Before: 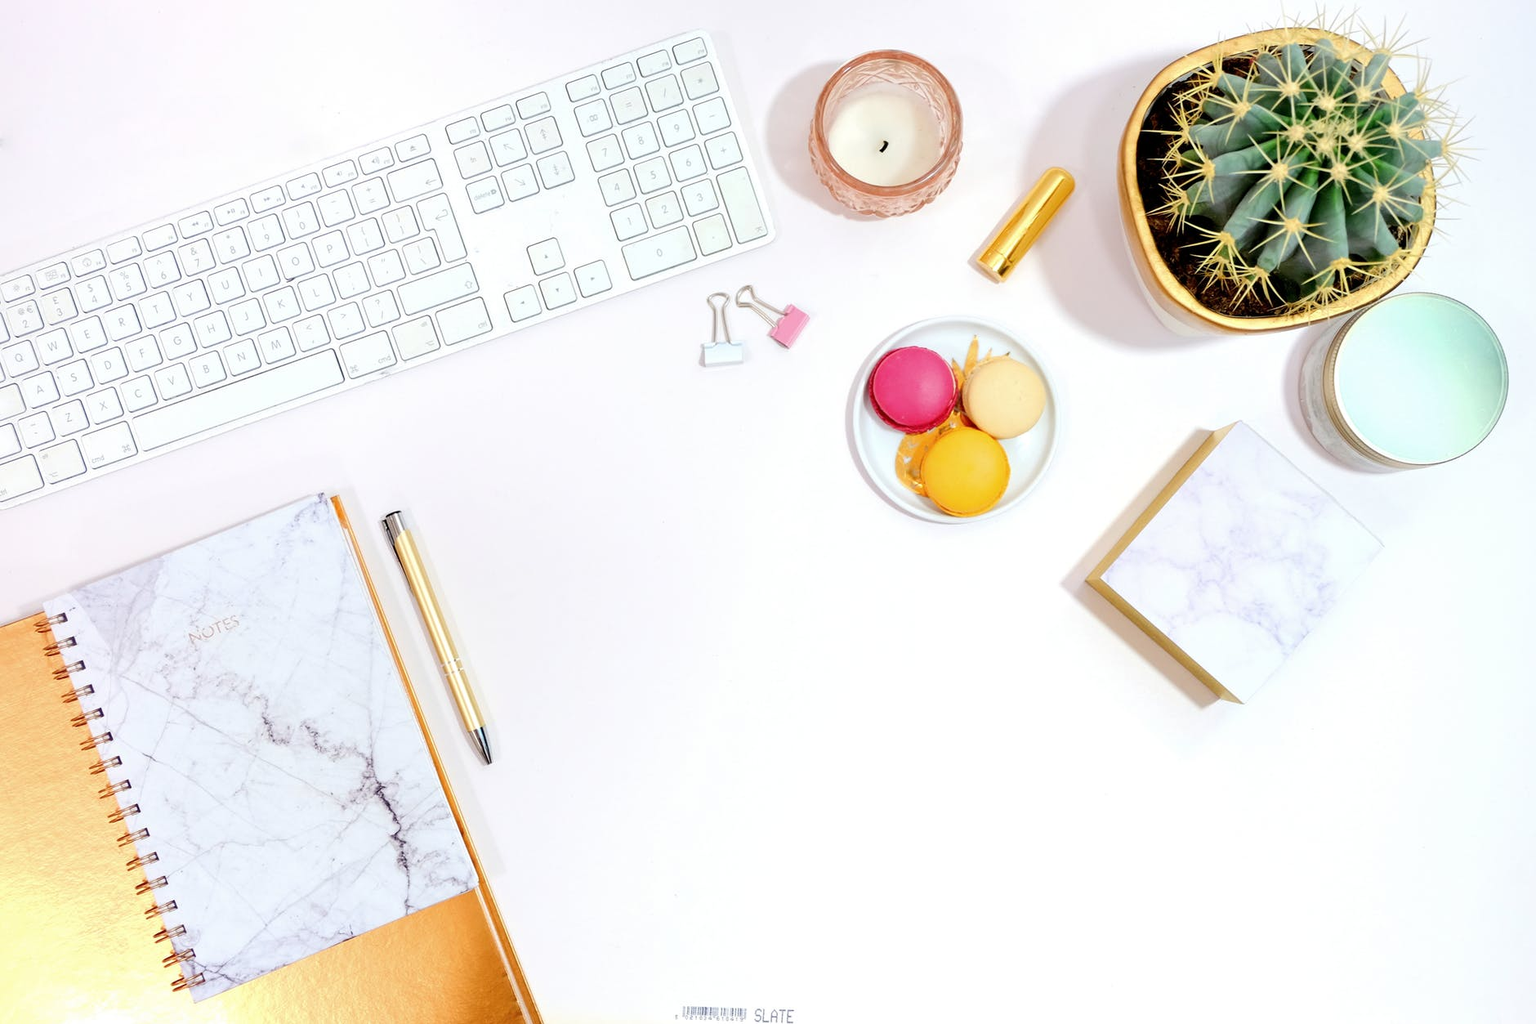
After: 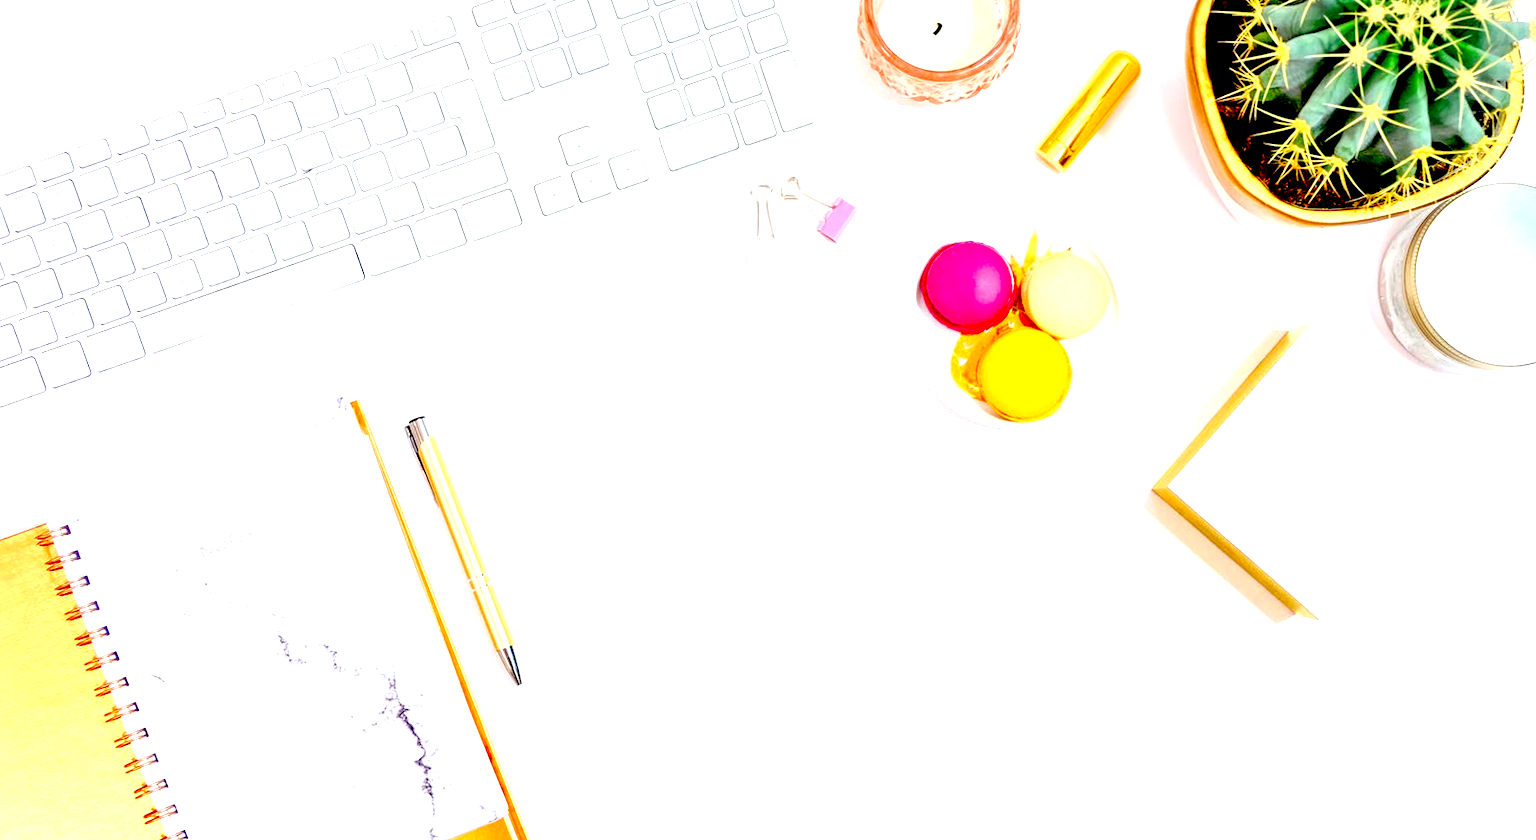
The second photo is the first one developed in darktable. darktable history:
local contrast: on, module defaults
exposure: black level correction 0.037, exposure 0.905 EV, compensate highlight preservation false
color correction: highlights b* -0.041, saturation 1.36
crop and rotate: angle 0.066°, top 11.652%, right 5.661%, bottom 10.917%
